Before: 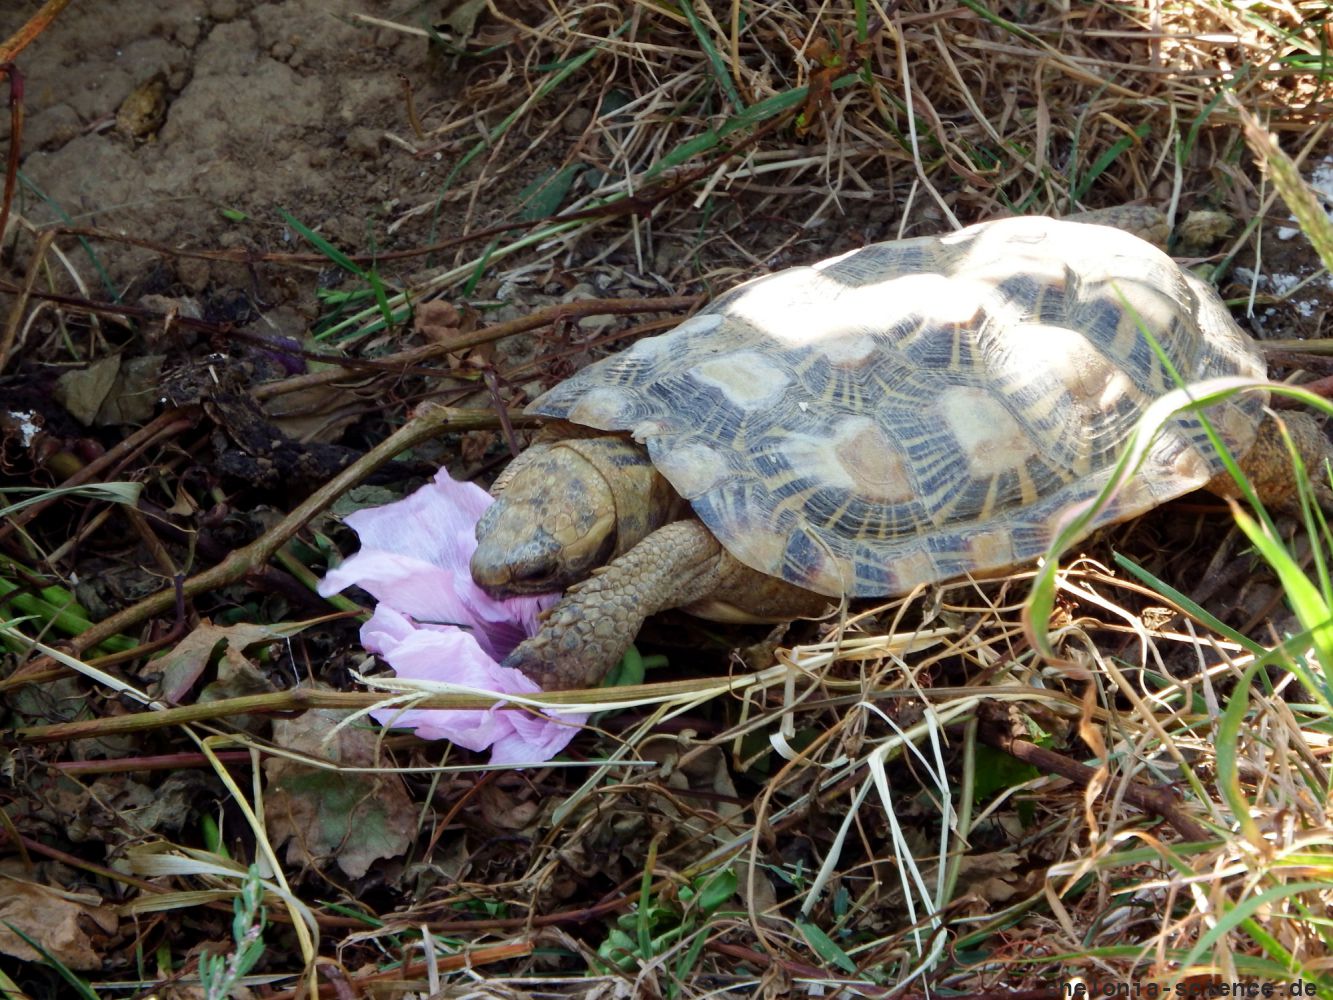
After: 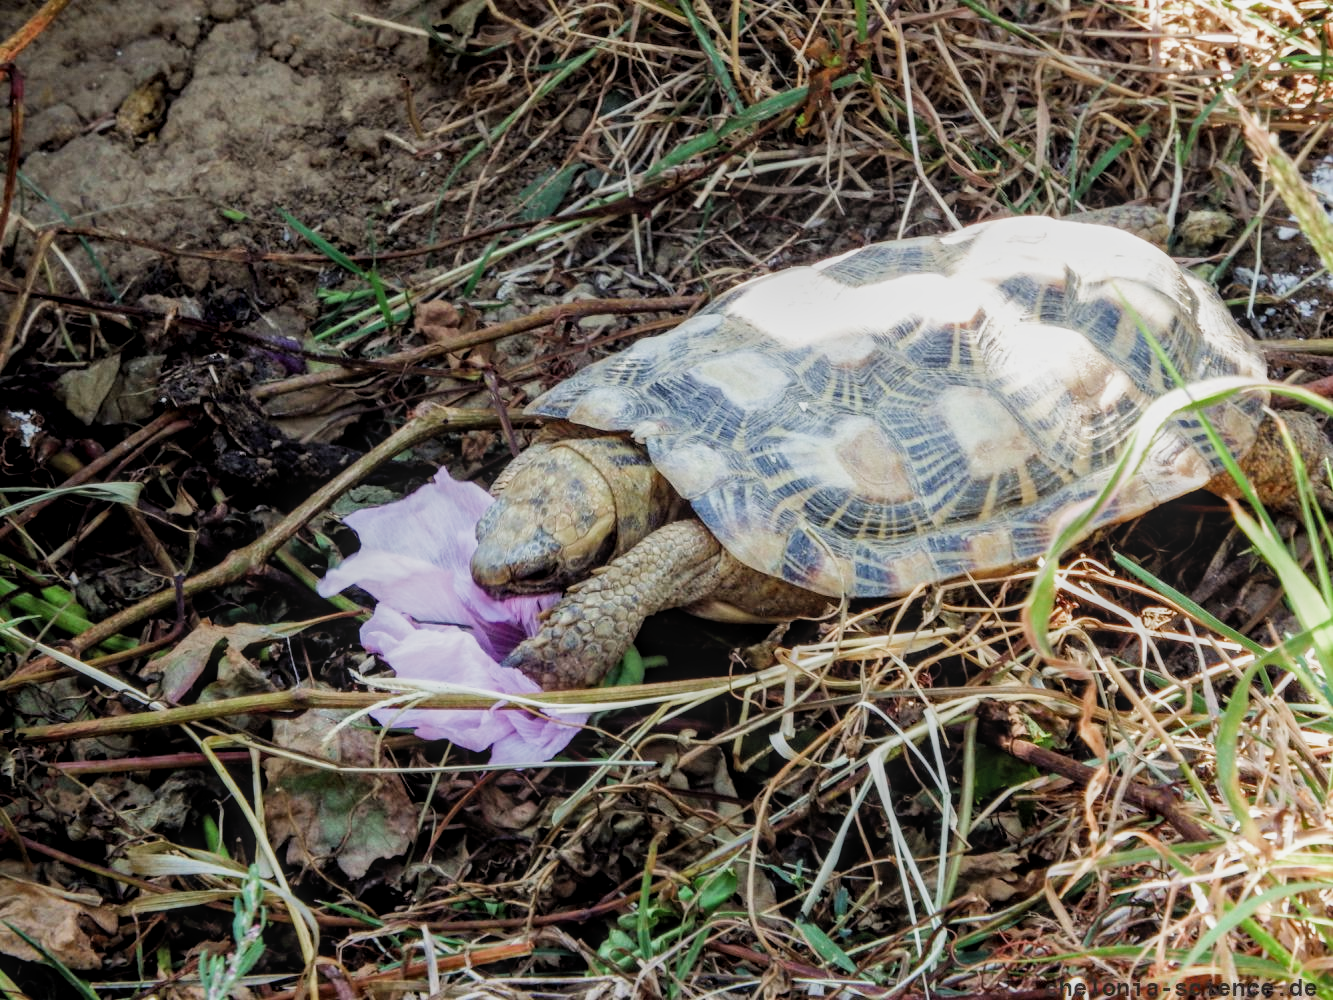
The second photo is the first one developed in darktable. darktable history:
exposure: black level correction 0.001, exposure 0.499 EV, compensate highlight preservation false
local contrast: highlights 4%, shadows 5%, detail 134%
tone curve: curves: ch0 [(0, 0) (0.003, 0.003) (0.011, 0.012) (0.025, 0.026) (0.044, 0.046) (0.069, 0.072) (0.1, 0.104) (0.136, 0.141) (0.177, 0.185) (0.224, 0.234) (0.277, 0.289) (0.335, 0.349) (0.399, 0.415) (0.468, 0.488) (0.543, 0.566) (0.623, 0.649) (0.709, 0.739) (0.801, 0.834) (0.898, 0.923) (1, 1)], preserve colors none
filmic rgb: black relative exposure -7.97 EV, white relative exposure 3.93 EV, hardness 4.22, add noise in highlights 0.002, color science v3 (2019), use custom middle-gray values true, iterations of high-quality reconstruction 0, contrast in highlights soft
